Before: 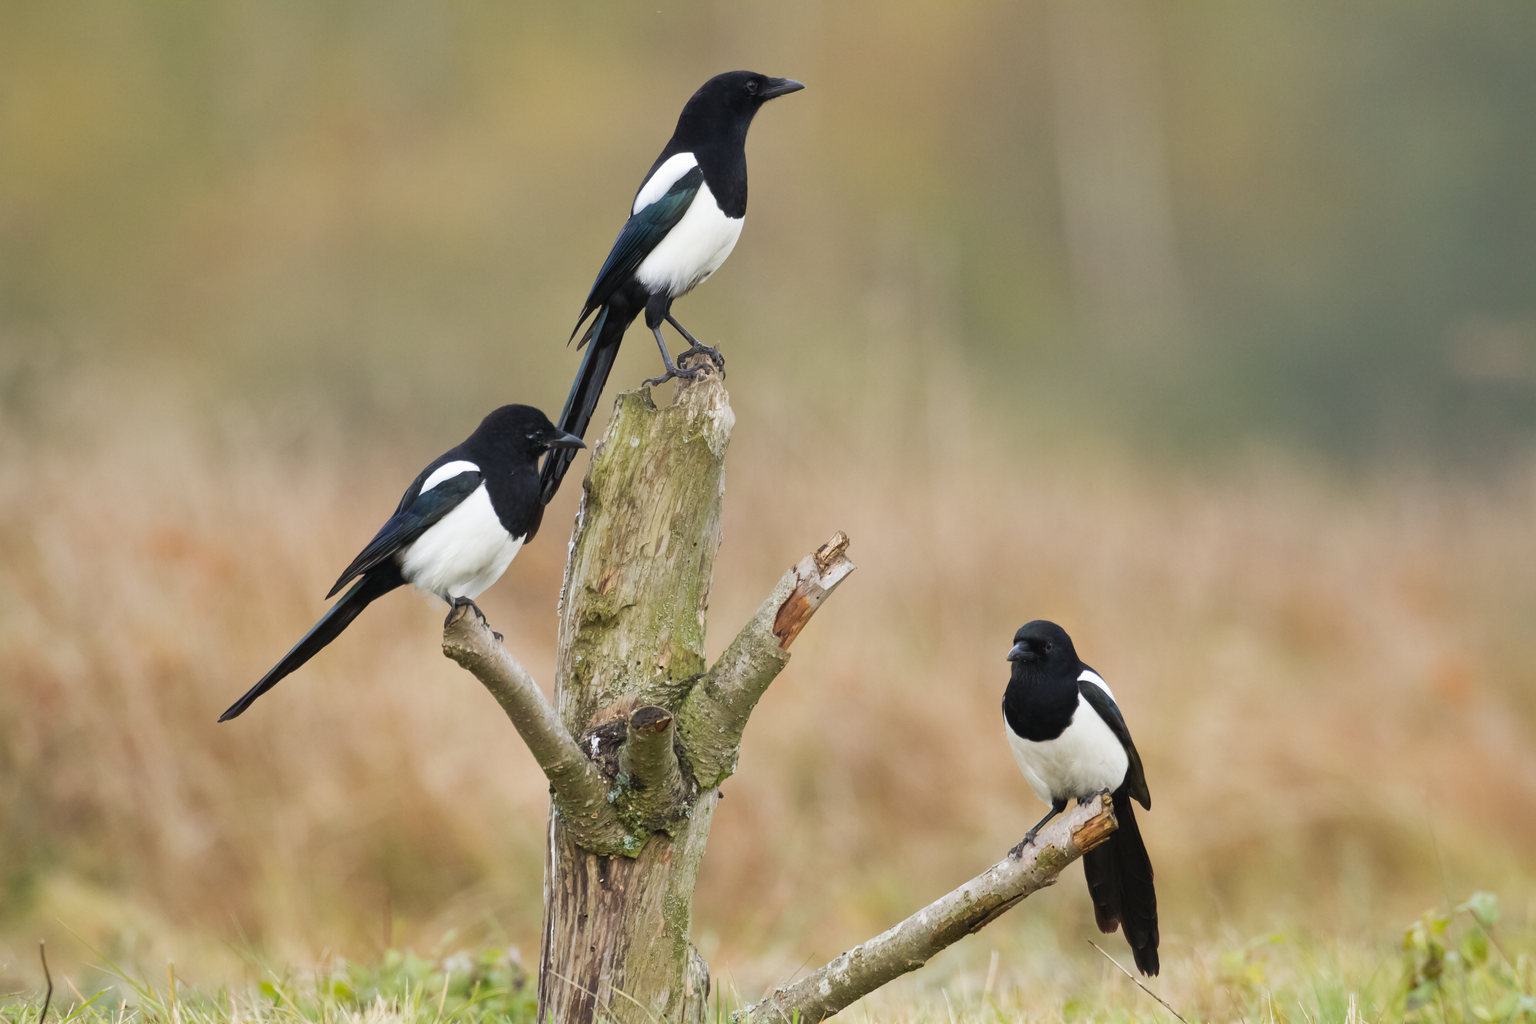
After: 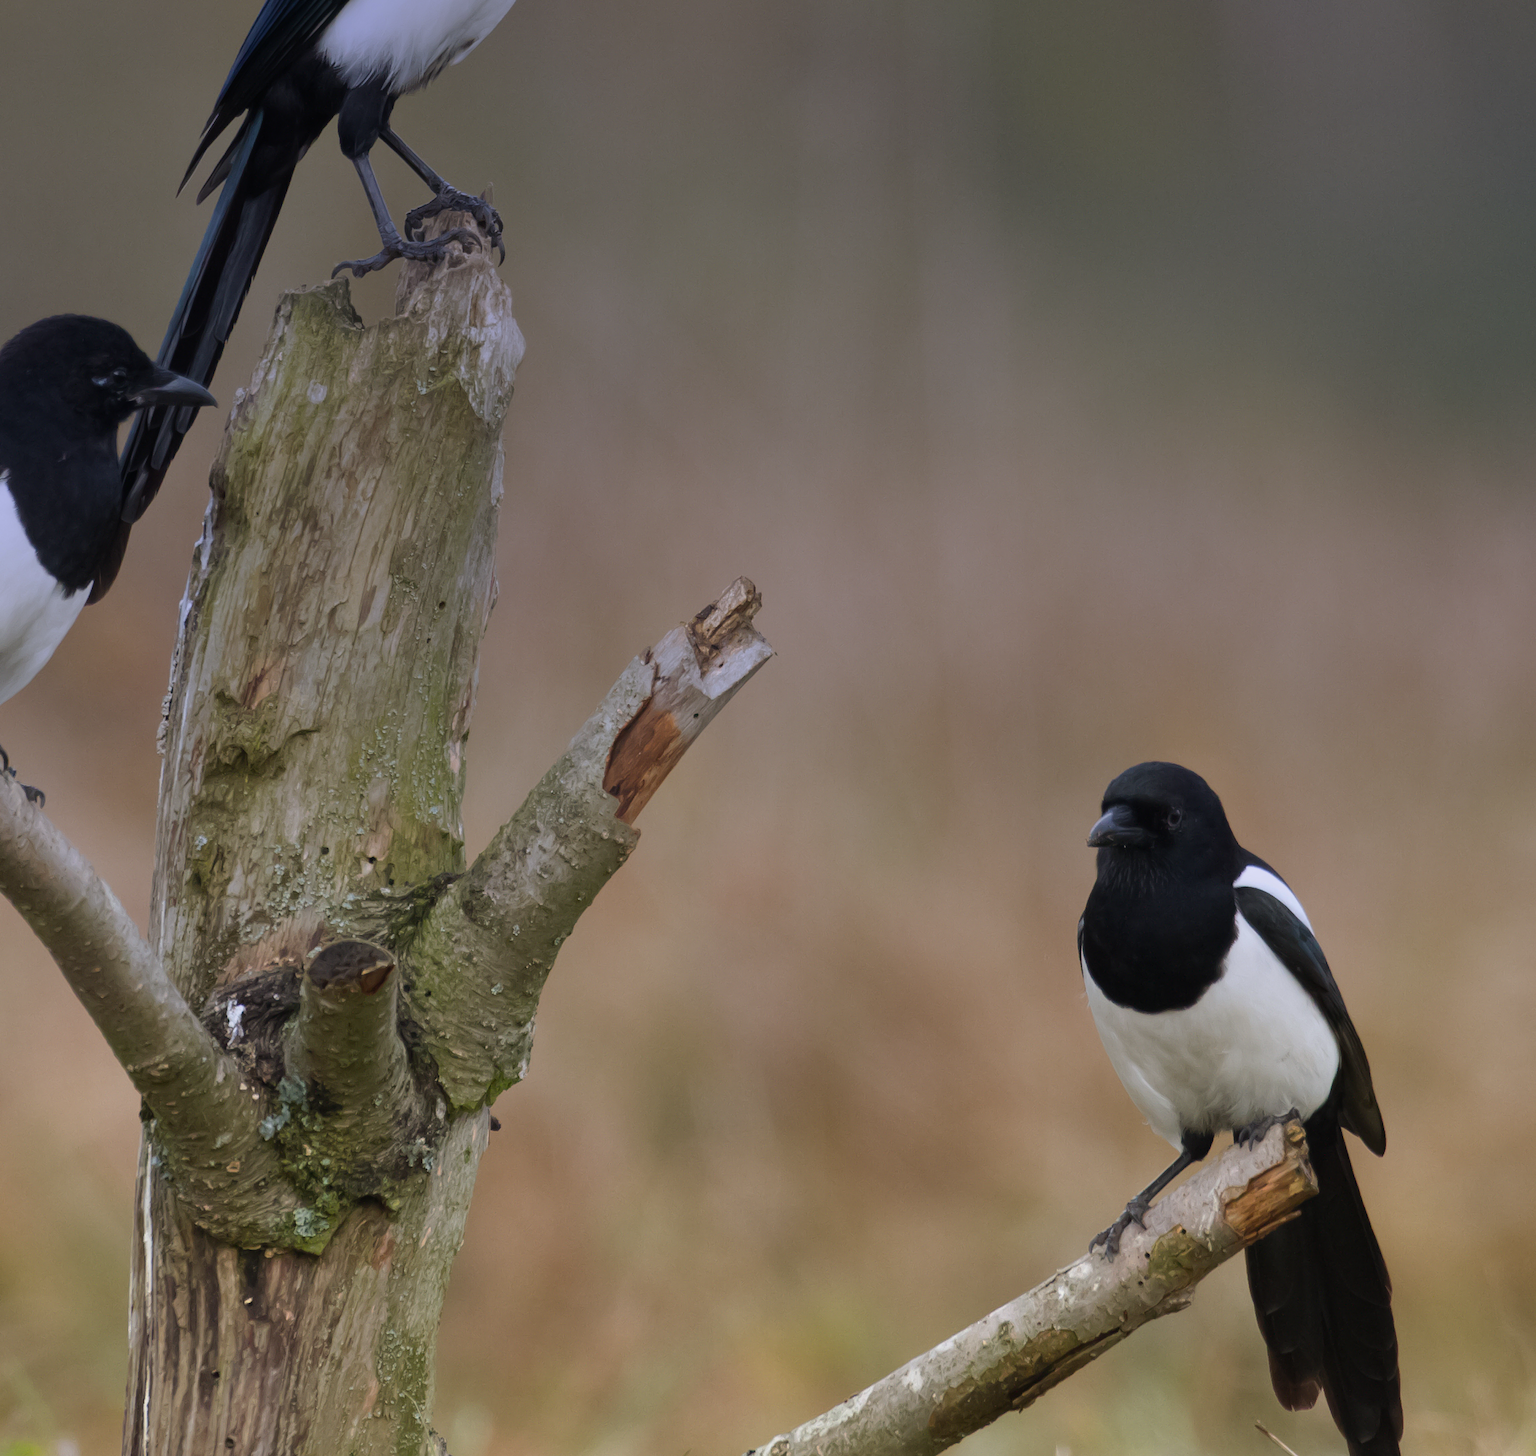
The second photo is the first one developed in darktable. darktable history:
crop: left 31.379%, top 24.658%, right 20.326%, bottom 6.628%
base curve: curves: ch0 [(0, 0) (0.595, 0.418) (1, 1)], preserve colors none
graduated density: hue 238.83°, saturation 50%
